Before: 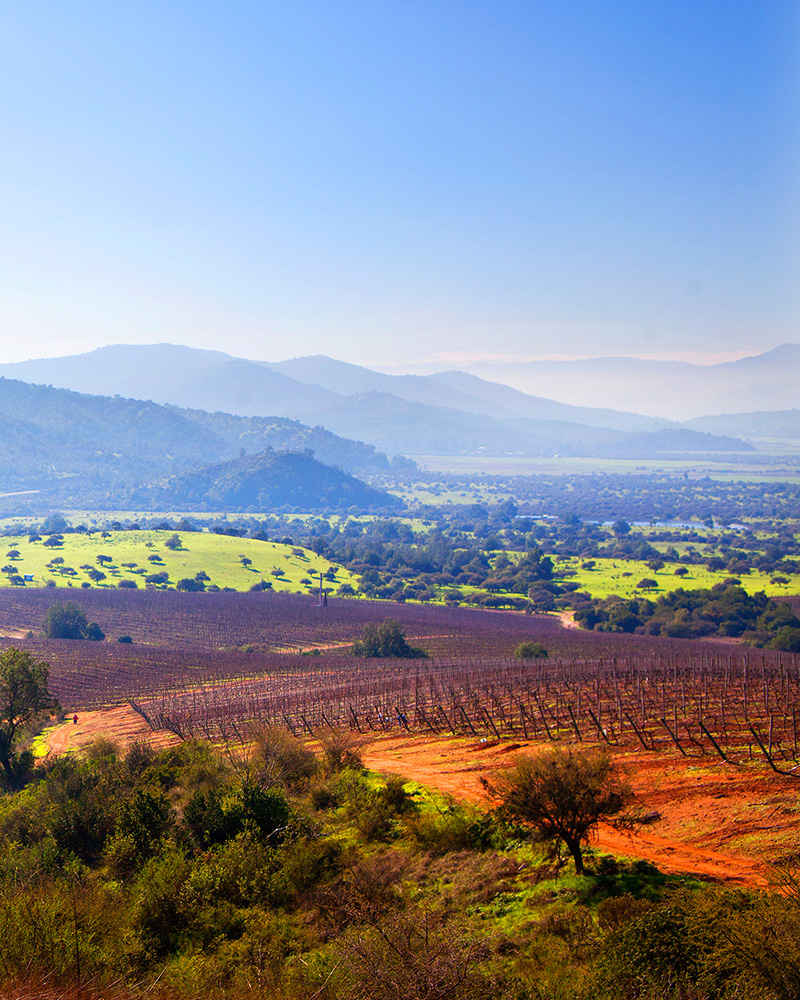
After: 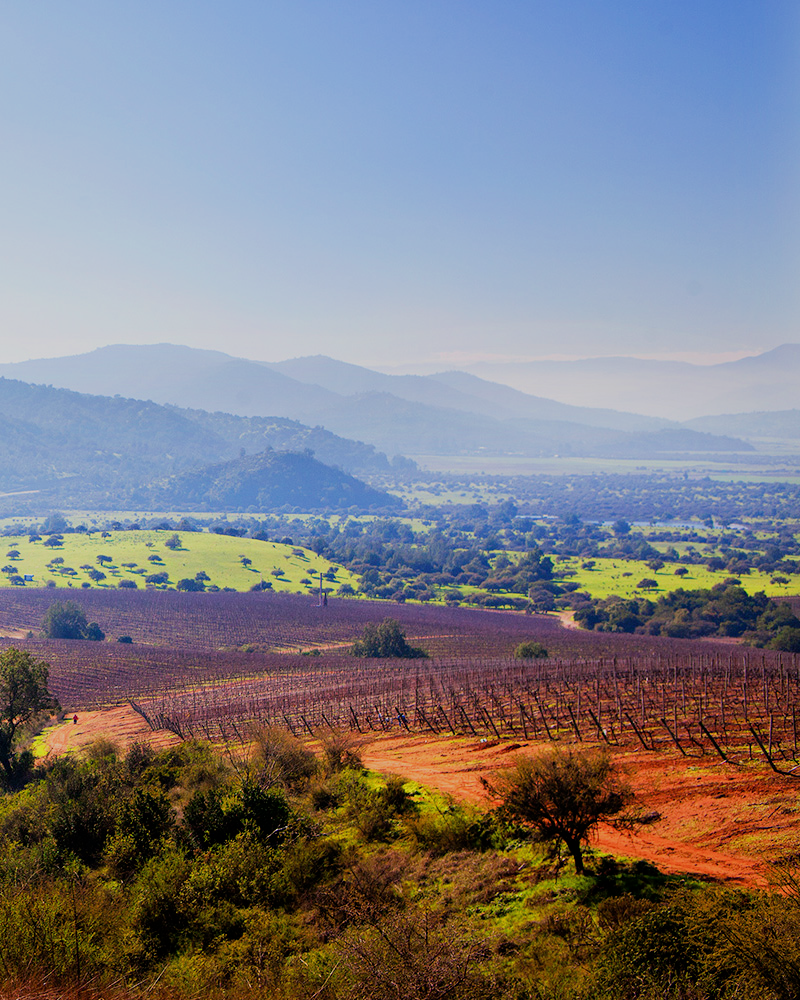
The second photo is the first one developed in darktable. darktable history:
filmic rgb: black relative exposure -7.65 EV, white relative exposure 4.56 EV, threshold 2.98 EV, hardness 3.61, enable highlight reconstruction true
